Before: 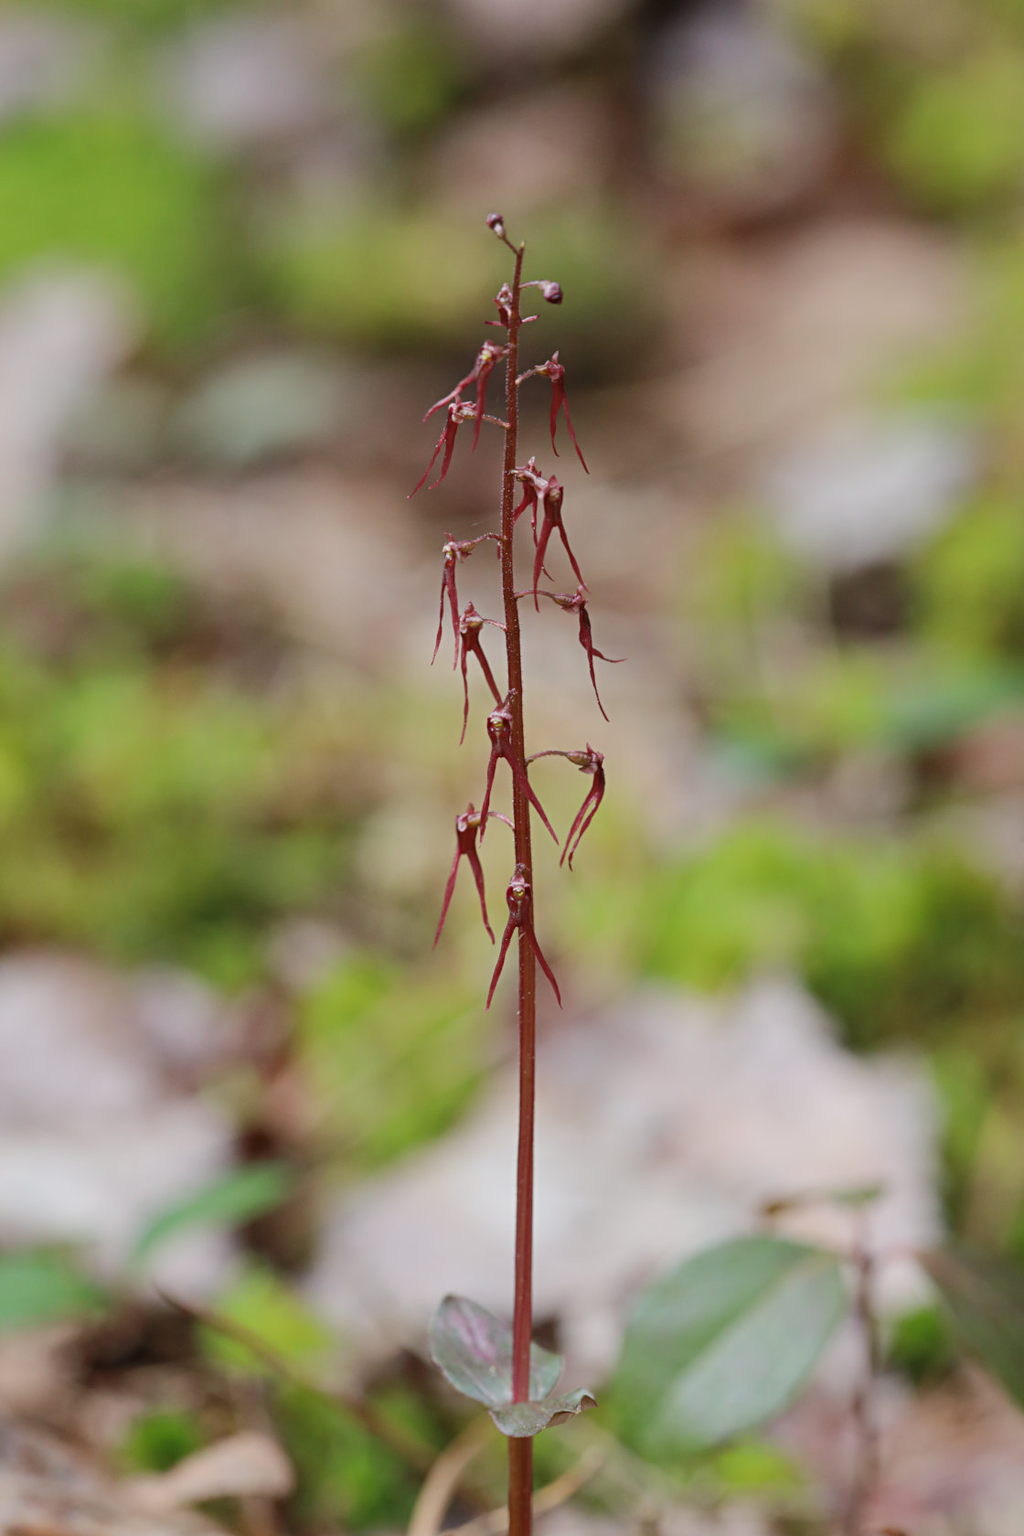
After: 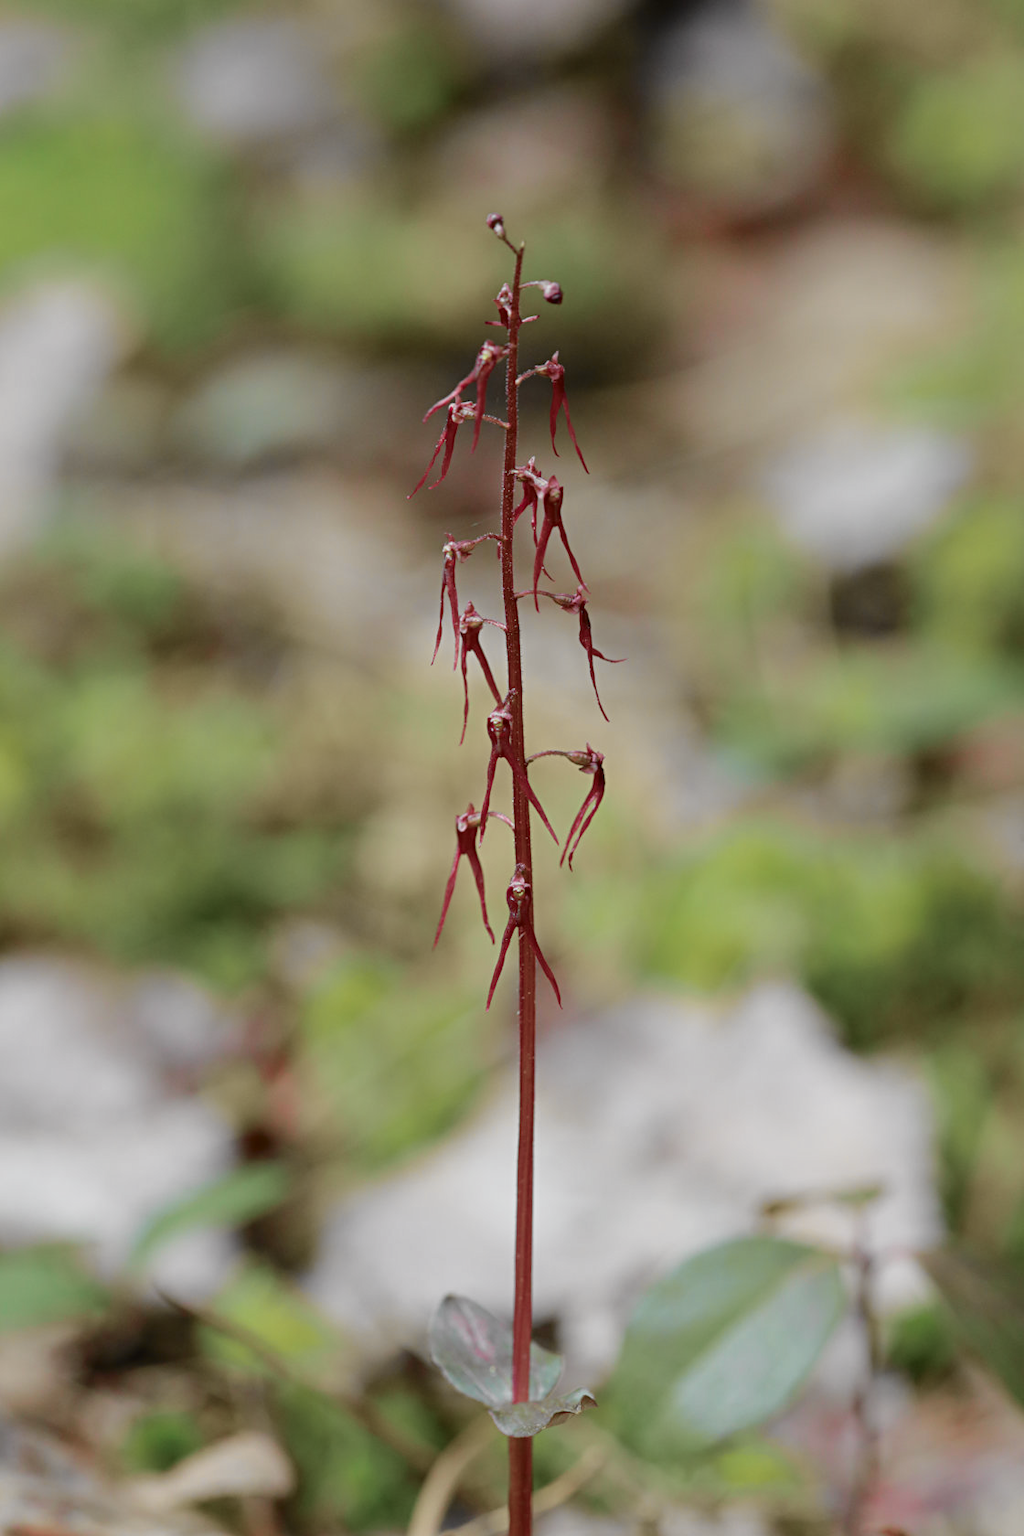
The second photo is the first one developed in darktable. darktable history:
tone curve: curves: ch0 [(0, 0) (0.058, 0.037) (0.214, 0.183) (0.304, 0.288) (0.561, 0.554) (0.687, 0.677) (0.768, 0.768) (0.858, 0.861) (0.987, 0.945)]; ch1 [(0, 0) (0.172, 0.123) (0.312, 0.296) (0.432, 0.448) (0.471, 0.469) (0.502, 0.5) (0.521, 0.505) (0.565, 0.569) (0.663, 0.663) (0.703, 0.721) (0.857, 0.917) (1, 1)]; ch2 [(0, 0) (0.411, 0.424) (0.485, 0.497) (0.502, 0.5) (0.517, 0.511) (0.556, 0.562) (0.626, 0.594) (0.709, 0.661) (1, 1)], color space Lab, independent channels, preserve colors none
tone equalizer: on, module defaults
